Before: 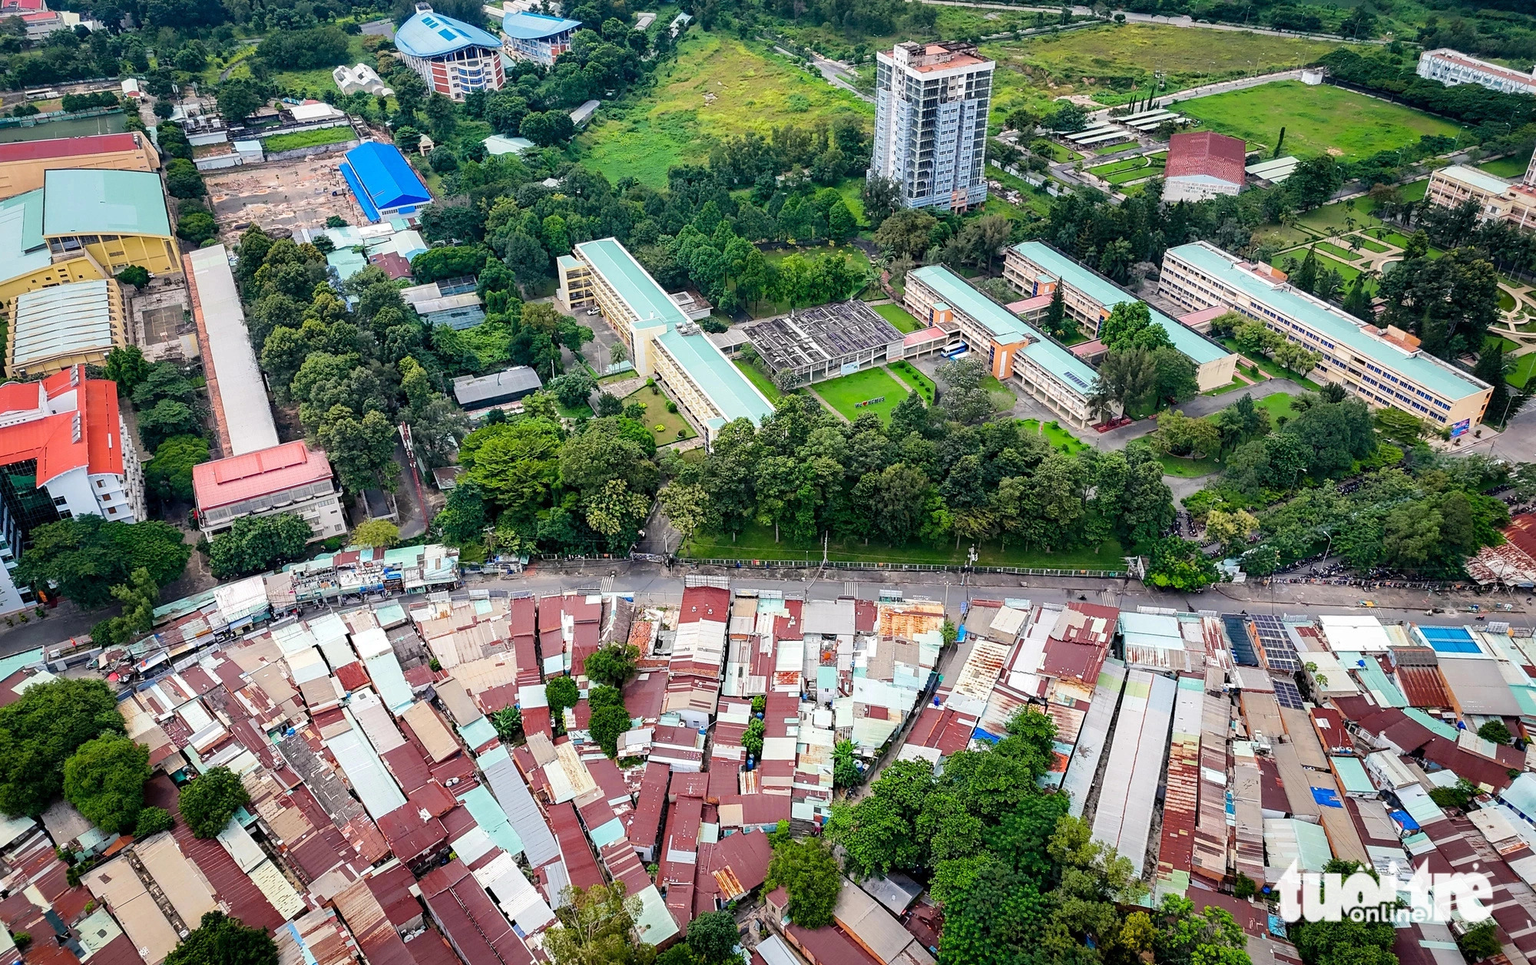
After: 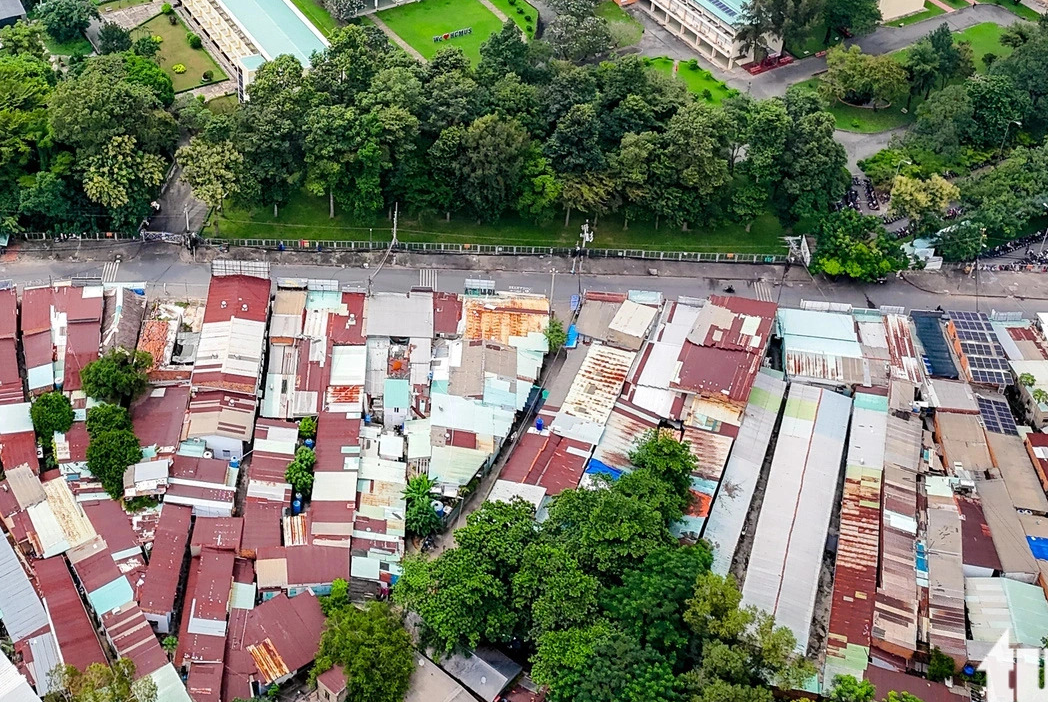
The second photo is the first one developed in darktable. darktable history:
crop: left 34.01%, top 38.967%, right 13.578%, bottom 5.14%
